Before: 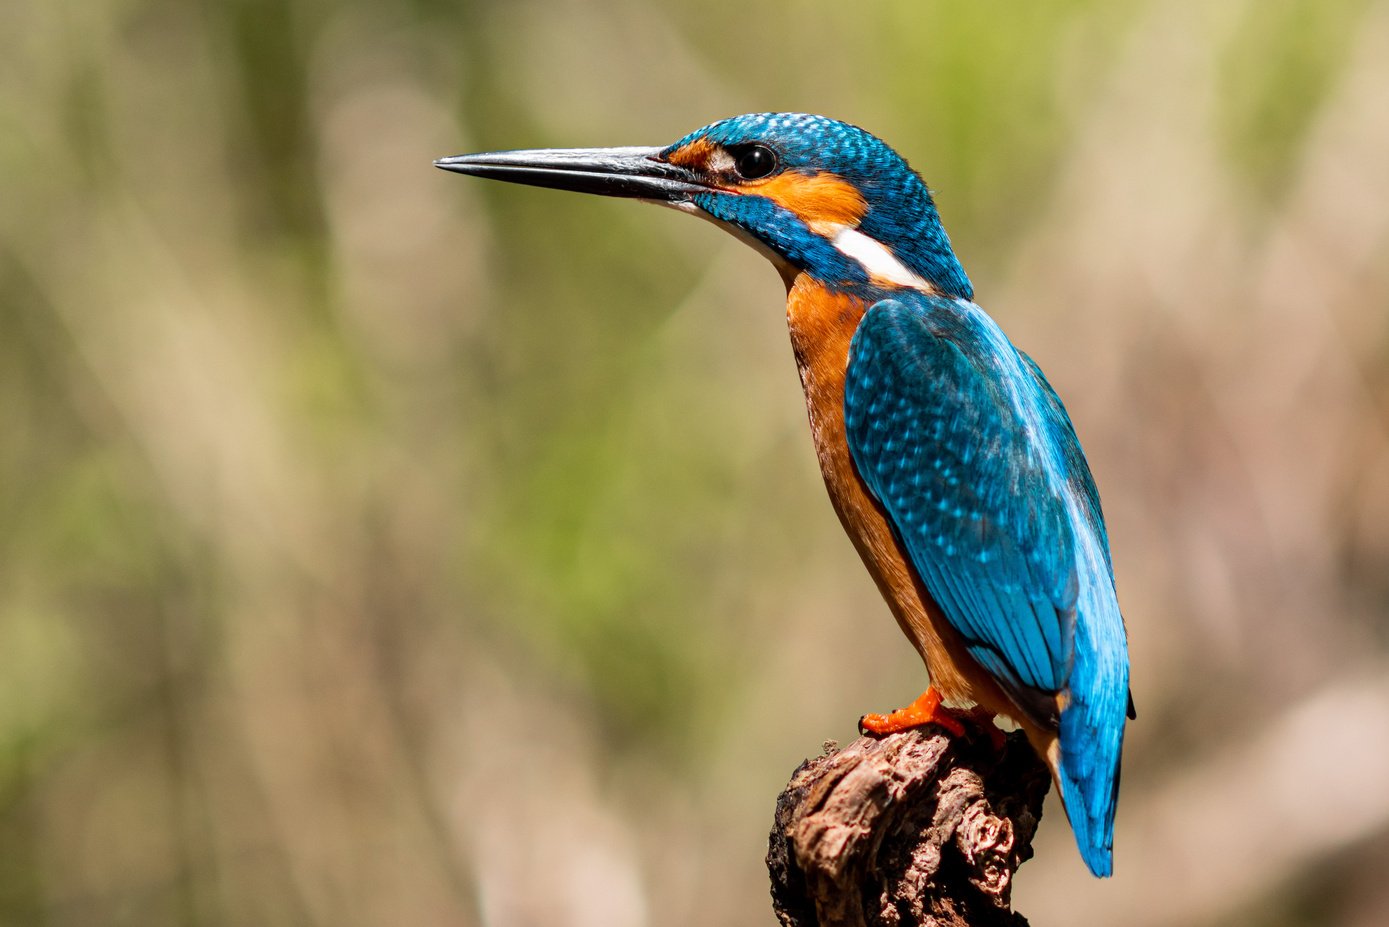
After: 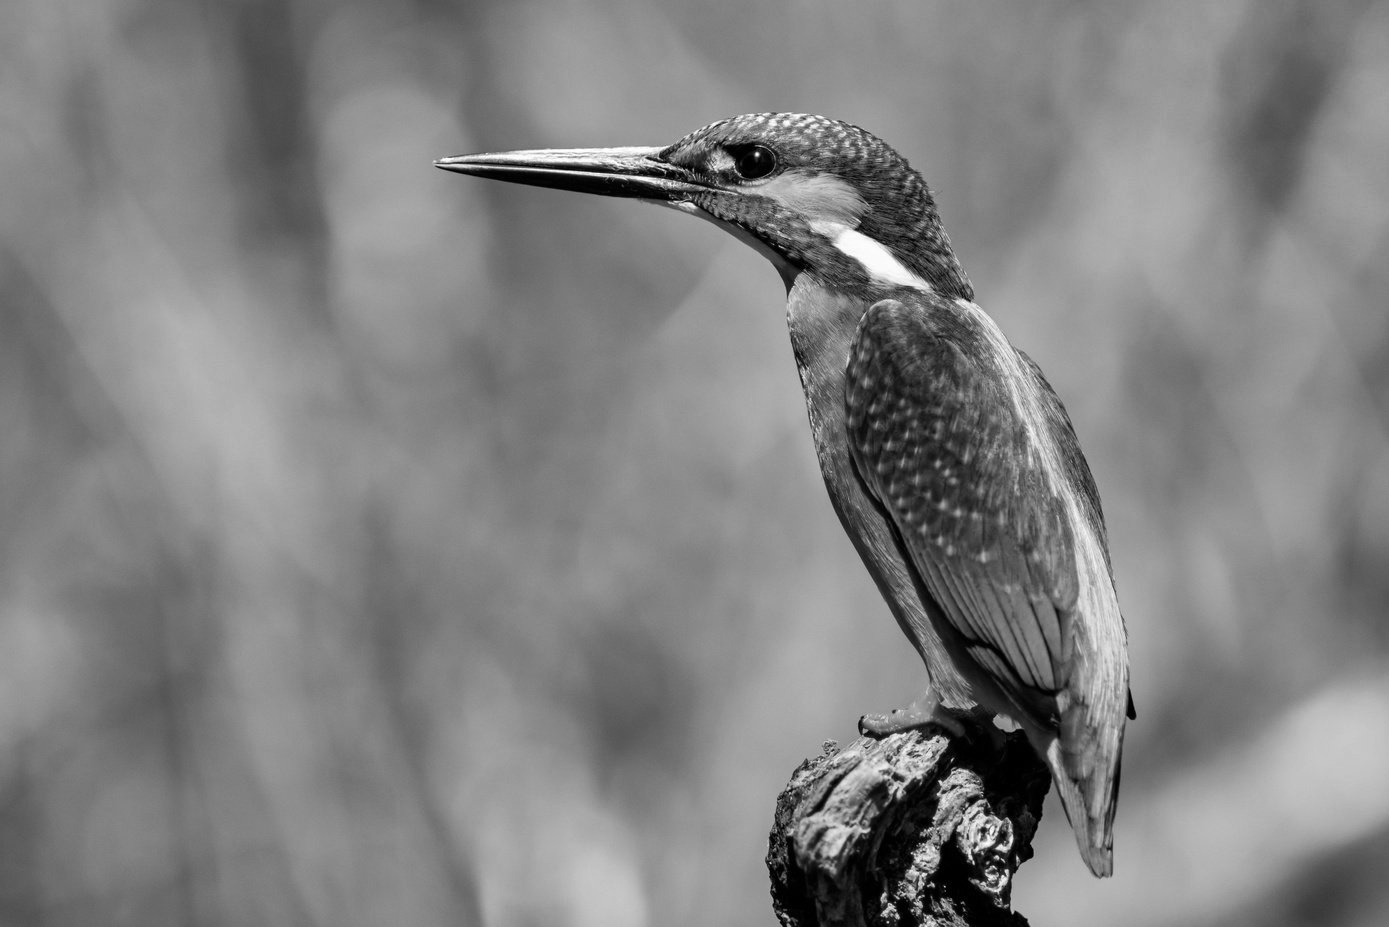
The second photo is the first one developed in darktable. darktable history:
shadows and highlights: shadows 20.91, highlights -82.73, soften with gaussian
monochrome: on, module defaults
